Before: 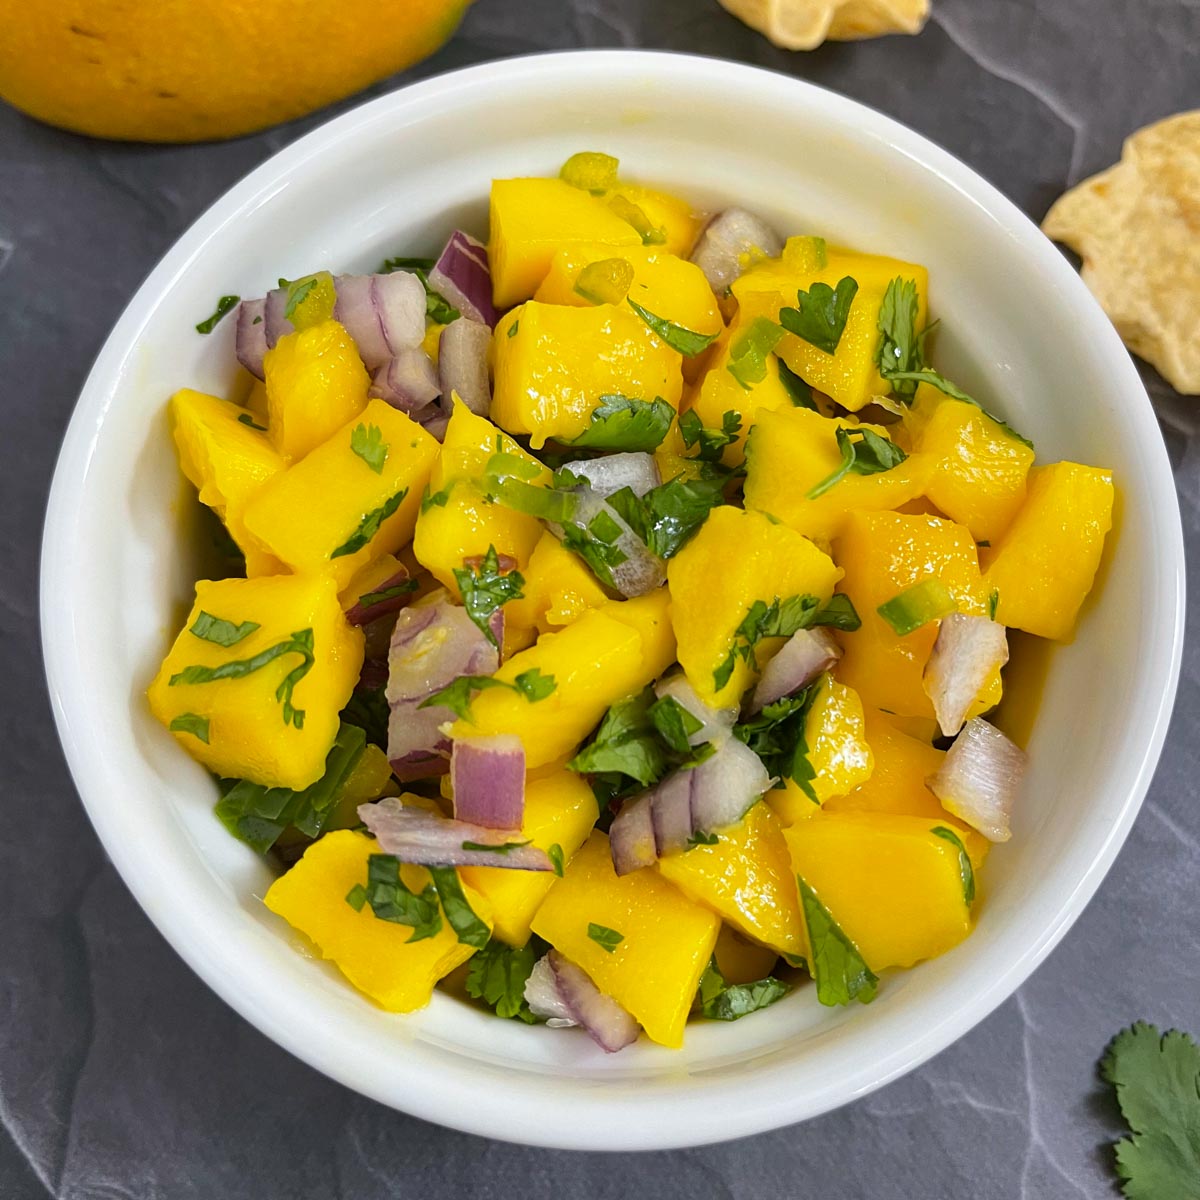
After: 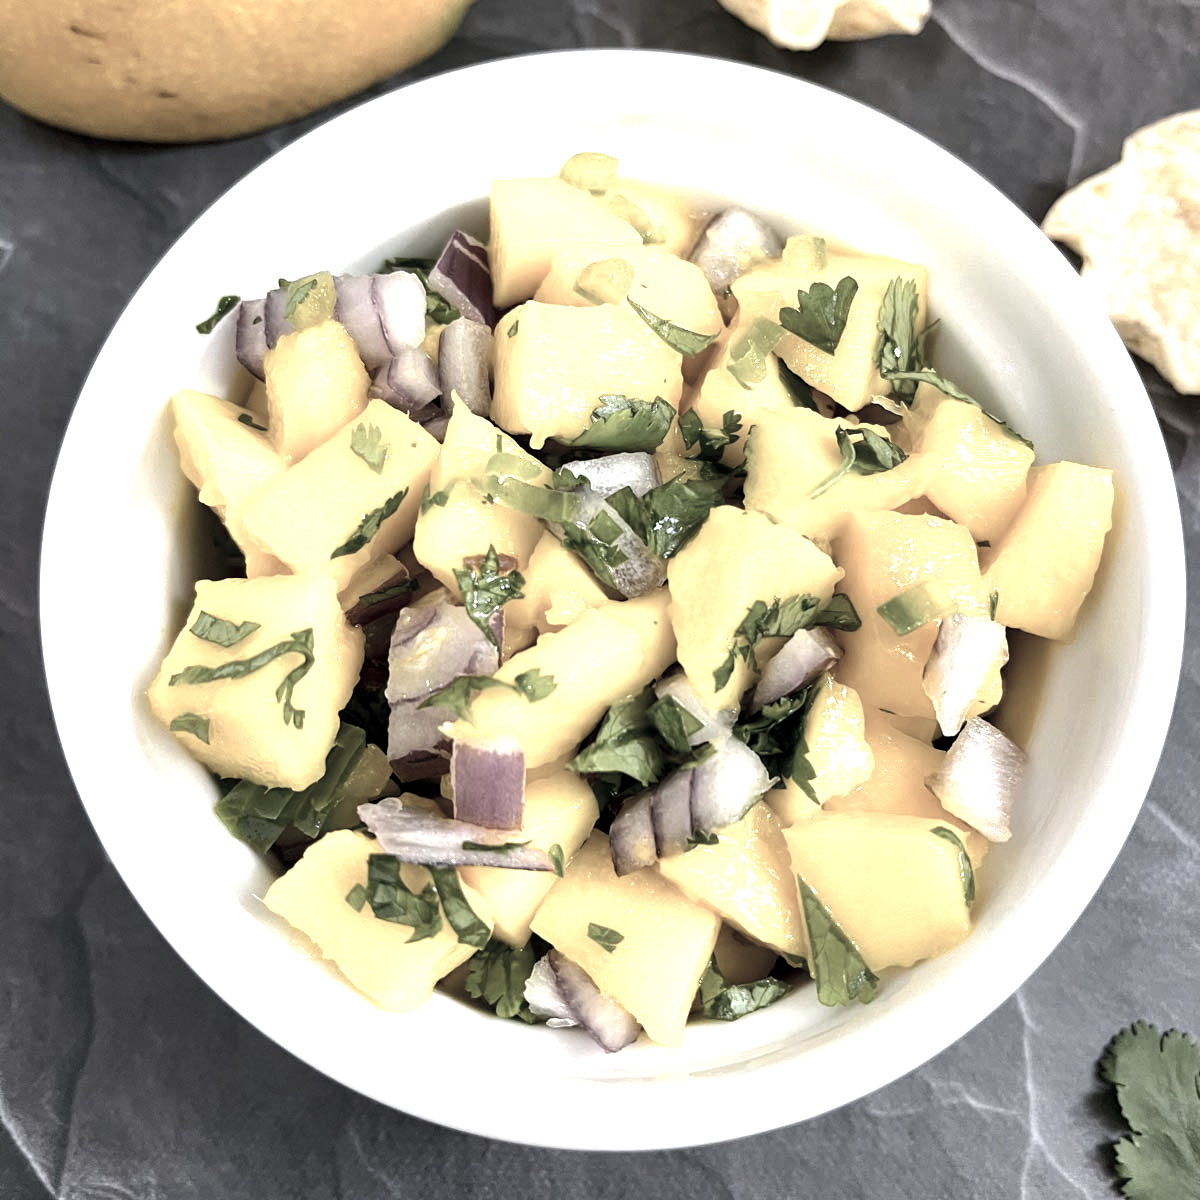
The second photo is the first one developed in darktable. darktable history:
color correction: saturation 0.3
color balance: lift [0.991, 1, 1, 1], gamma [0.996, 1, 1, 1], input saturation 98.52%, contrast 20.34%, output saturation 103.72%
exposure: exposure 0.636 EV, compensate highlight preservation false
